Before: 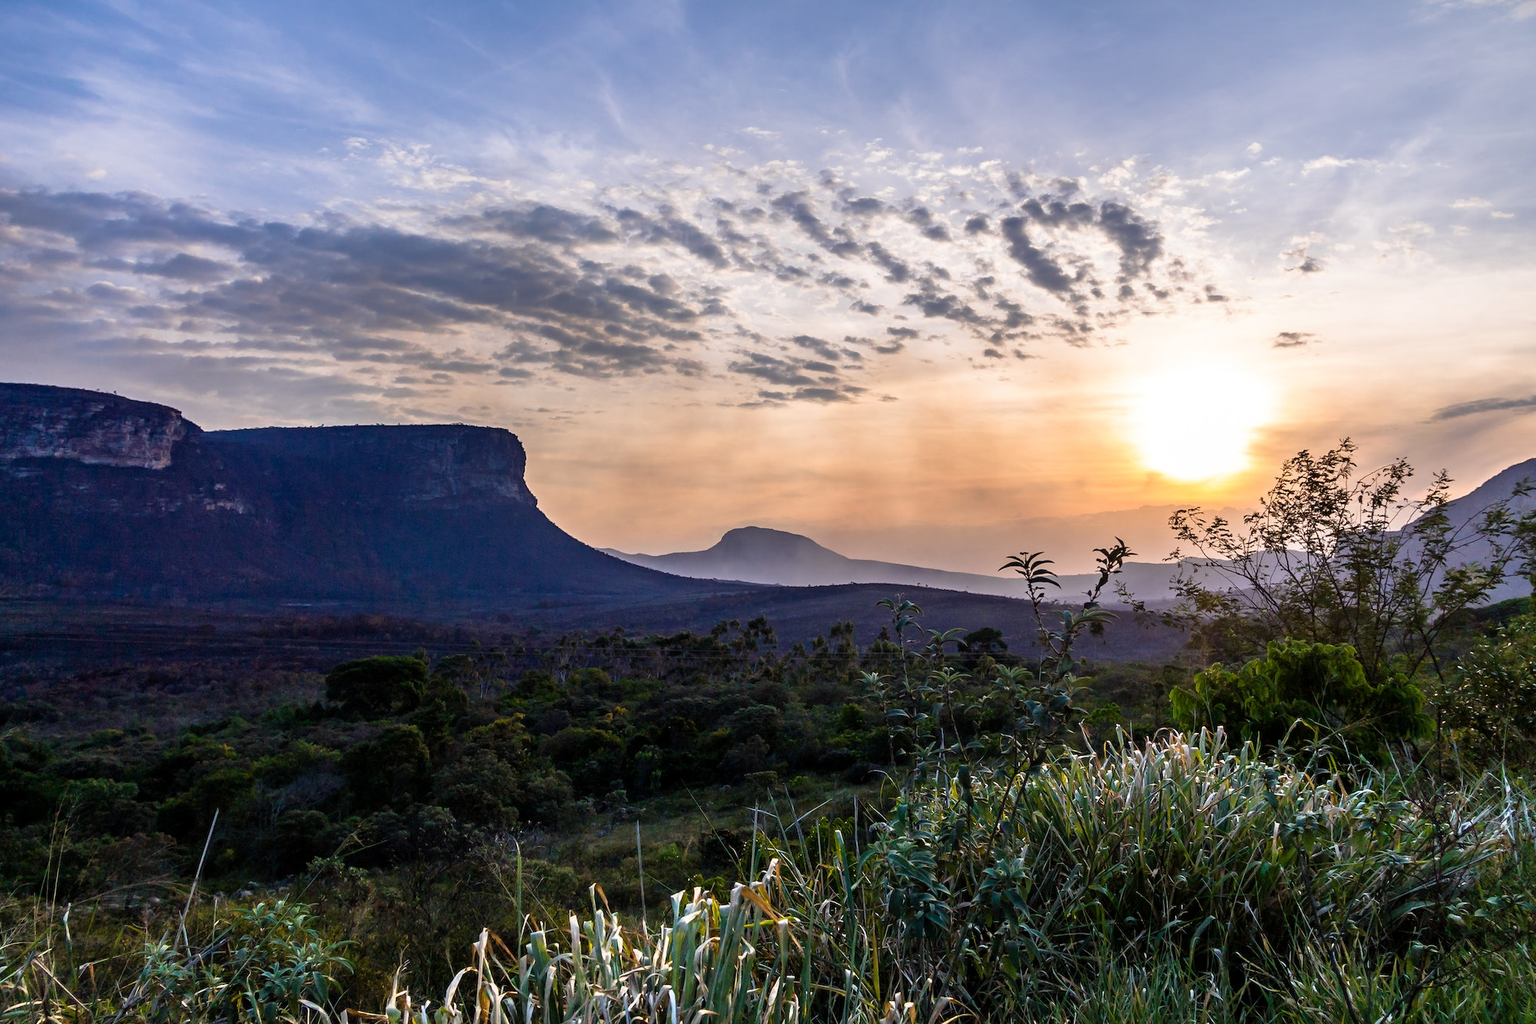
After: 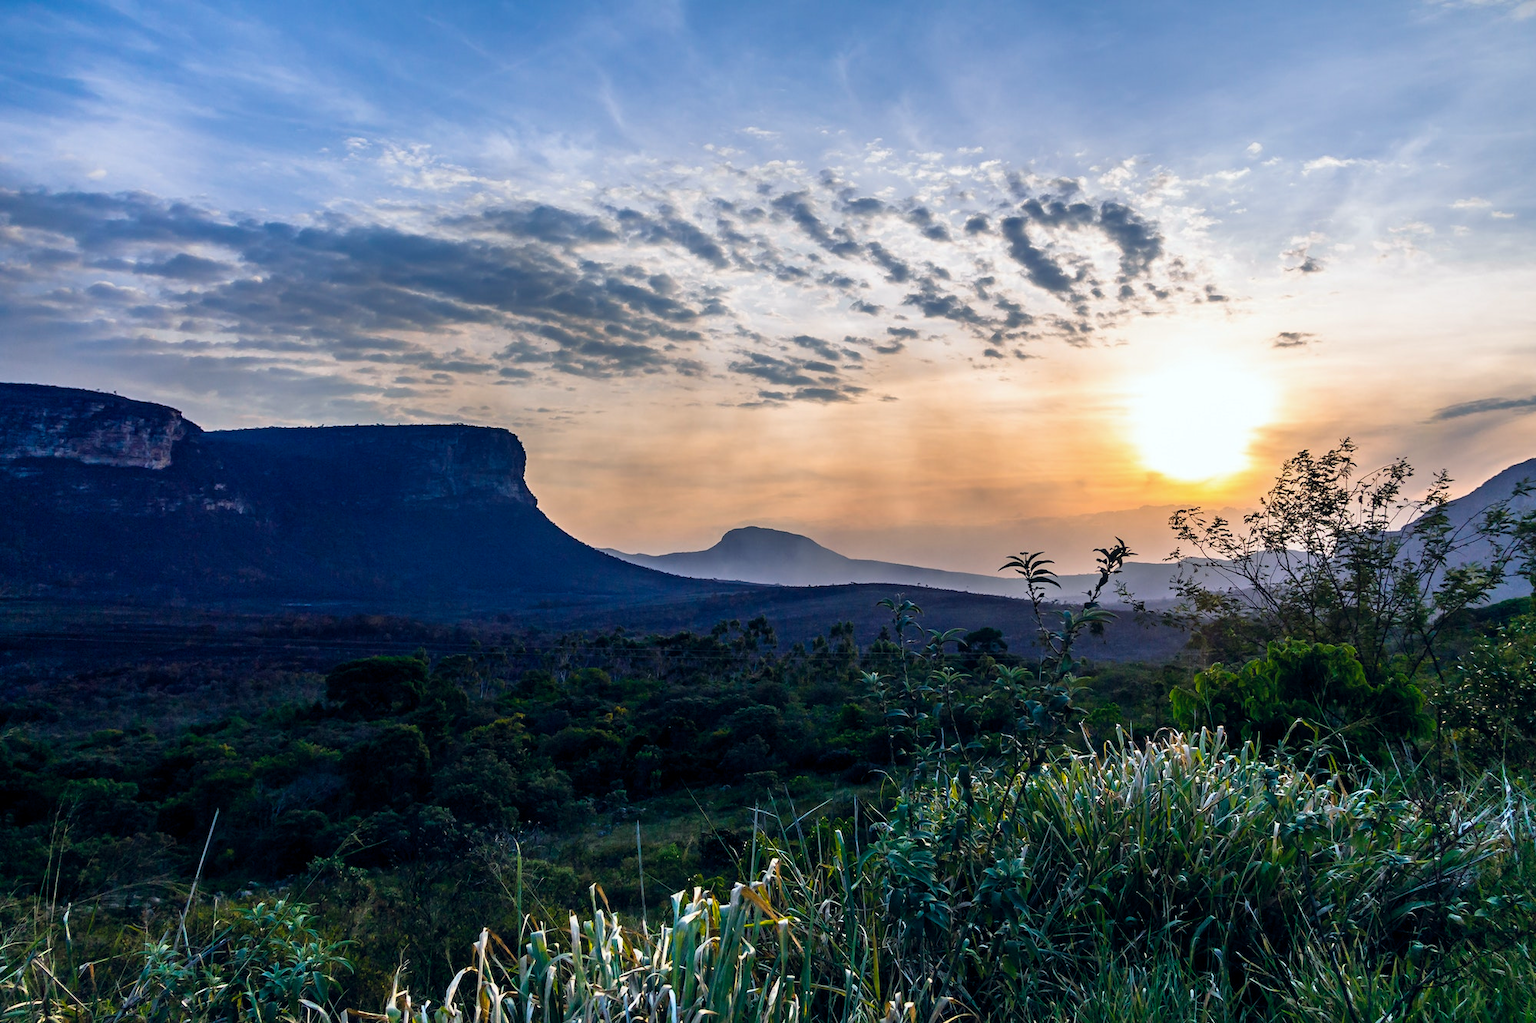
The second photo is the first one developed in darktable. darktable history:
color calibration: illuminant as shot in camera, x 0.359, y 0.361, temperature 4579.91 K
color balance rgb: power › luminance -7.616%, power › chroma 1.113%, power › hue 216.24°, highlights gain › chroma 1.74%, highlights gain › hue 56.08°, global offset › chroma 0.067%, global offset › hue 253.77°, perceptual saturation grading › global saturation 11.173%, global vibrance 20%
